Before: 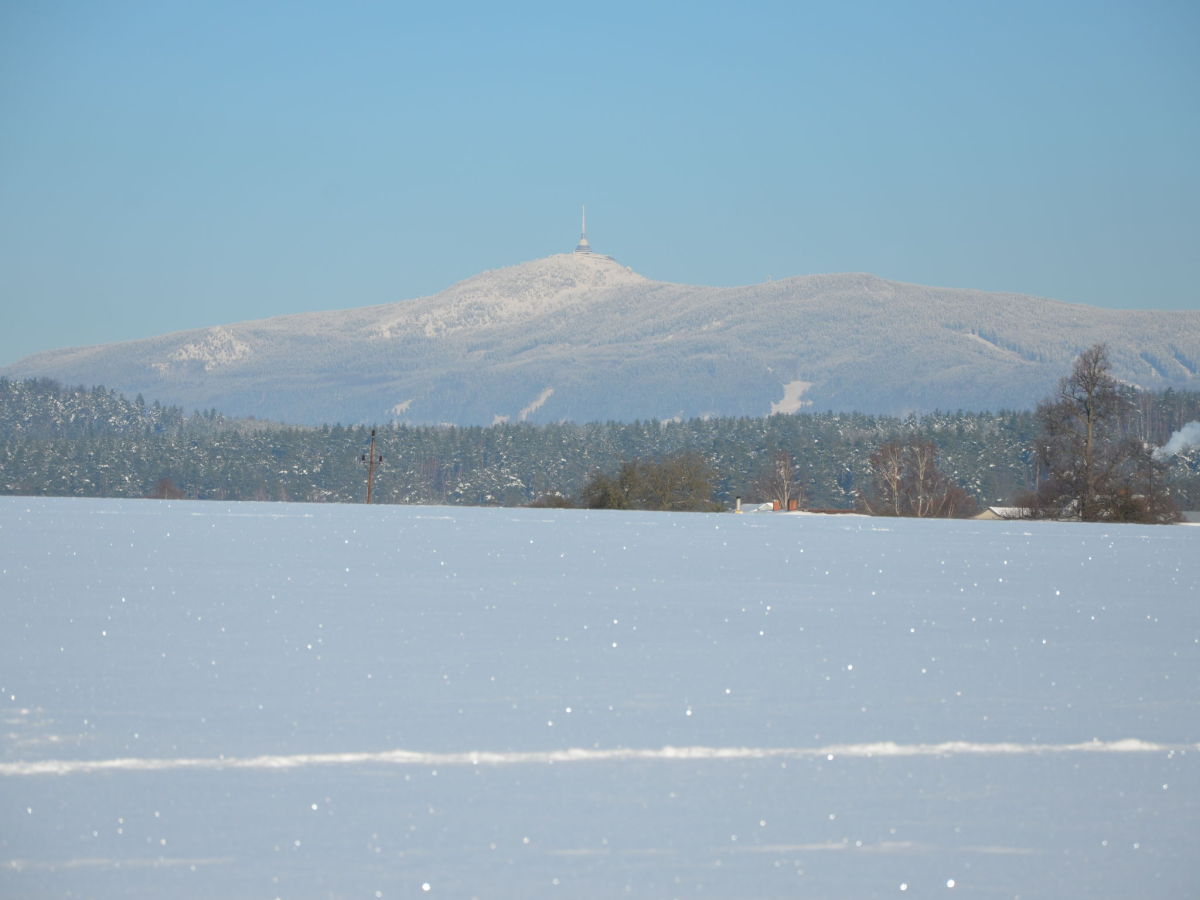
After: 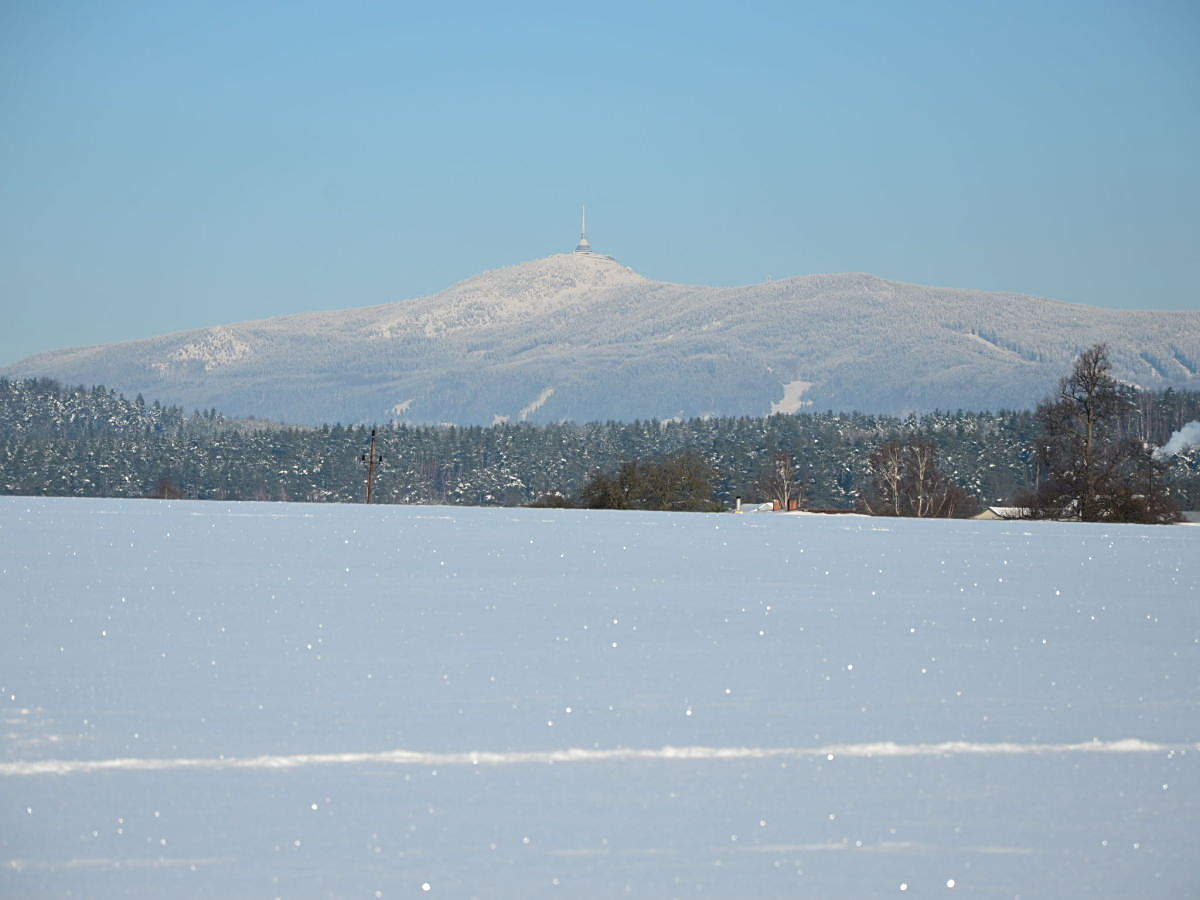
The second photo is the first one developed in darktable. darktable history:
sharpen: on, module defaults
tone curve: curves: ch0 [(0, 0) (0.003, 0.003) (0.011, 0.009) (0.025, 0.018) (0.044, 0.028) (0.069, 0.038) (0.1, 0.049) (0.136, 0.062) (0.177, 0.089) (0.224, 0.123) (0.277, 0.165) (0.335, 0.223) (0.399, 0.293) (0.468, 0.385) (0.543, 0.497) (0.623, 0.613) (0.709, 0.716) (0.801, 0.802) (0.898, 0.887) (1, 1)], color space Lab, independent channels, preserve colors none
